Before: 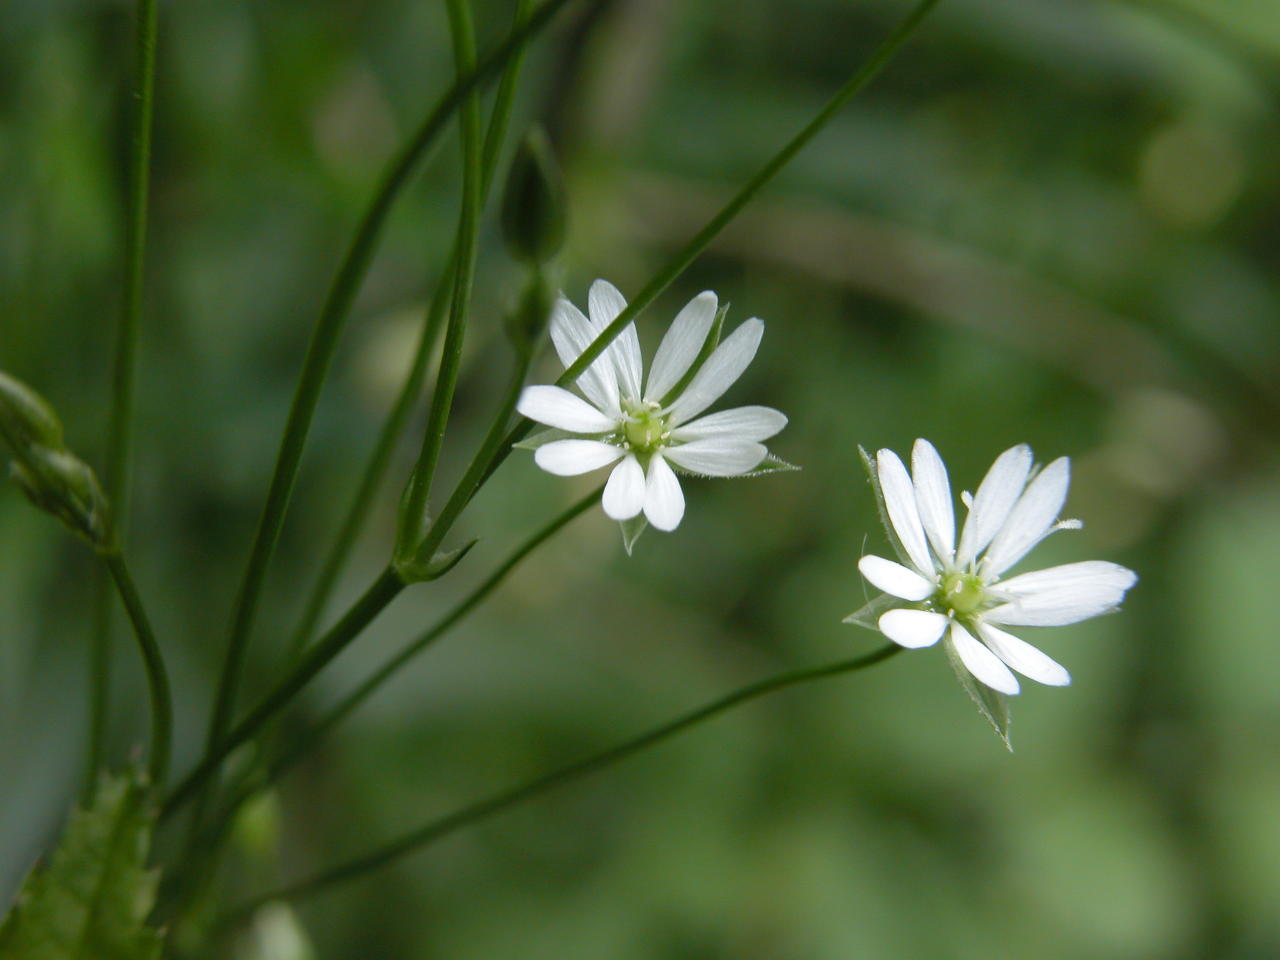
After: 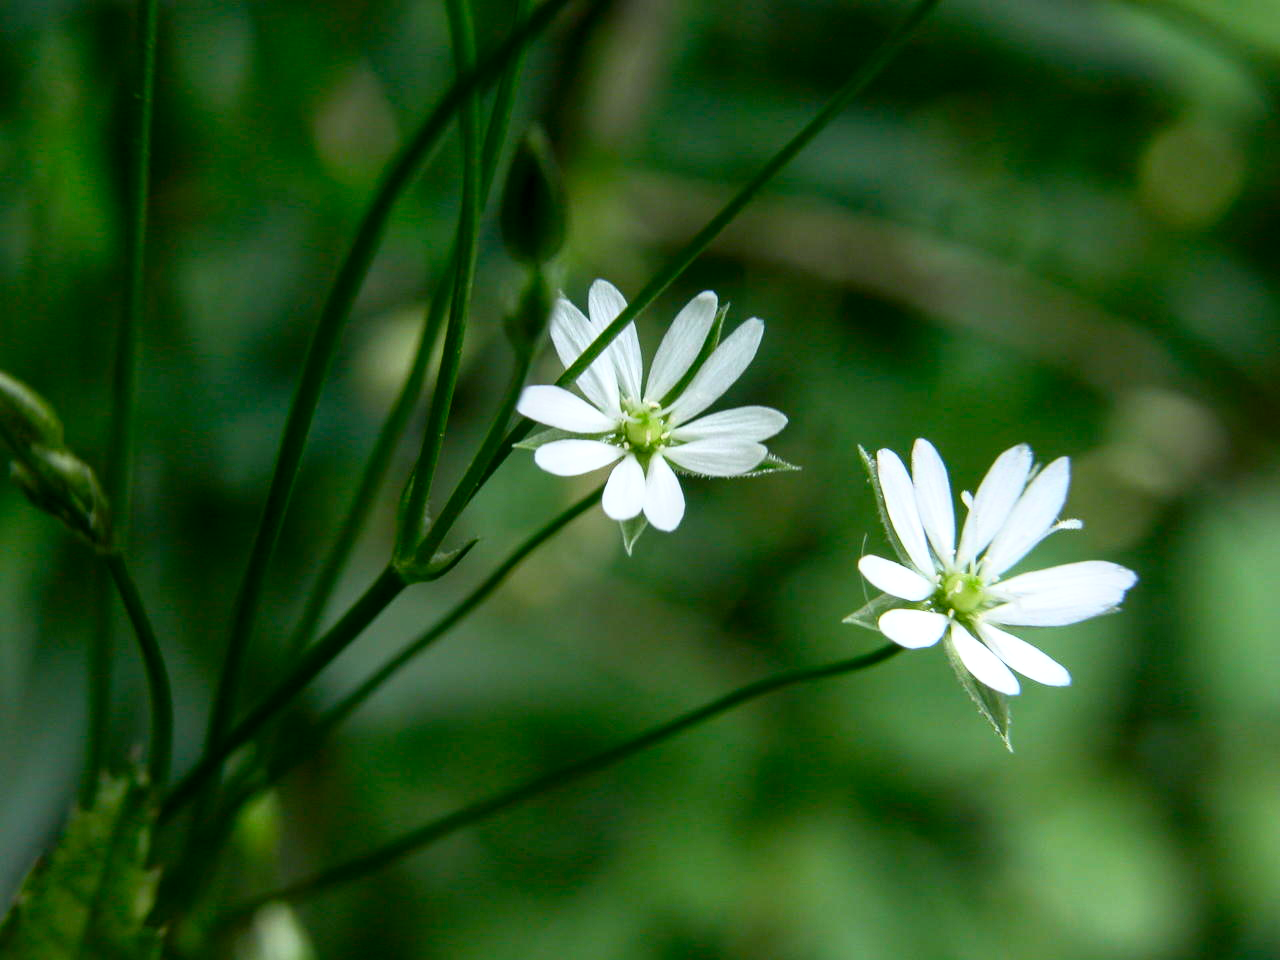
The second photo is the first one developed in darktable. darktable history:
local contrast: on, module defaults
tone curve: curves: ch0 [(0, 0) (0.139, 0.067) (0.319, 0.269) (0.498, 0.505) (0.725, 0.824) (0.864, 0.945) (0.985, 1)]; ch1 [(0, 0) (0.291, 0.197) (0.456, 0.426) (0.495, 0.488) (0.557, 0.578) (0.599, 0.644) (0.702, 0.786) (1, 1)]; ch2 [(0, 0) (0.125, 0.089) (0.353, 0.329) (0.447, 0.43) (0.557, 0.566) (0.63, 0.667) (1, 1)], color space Lab, independent channels, preserve colors none
